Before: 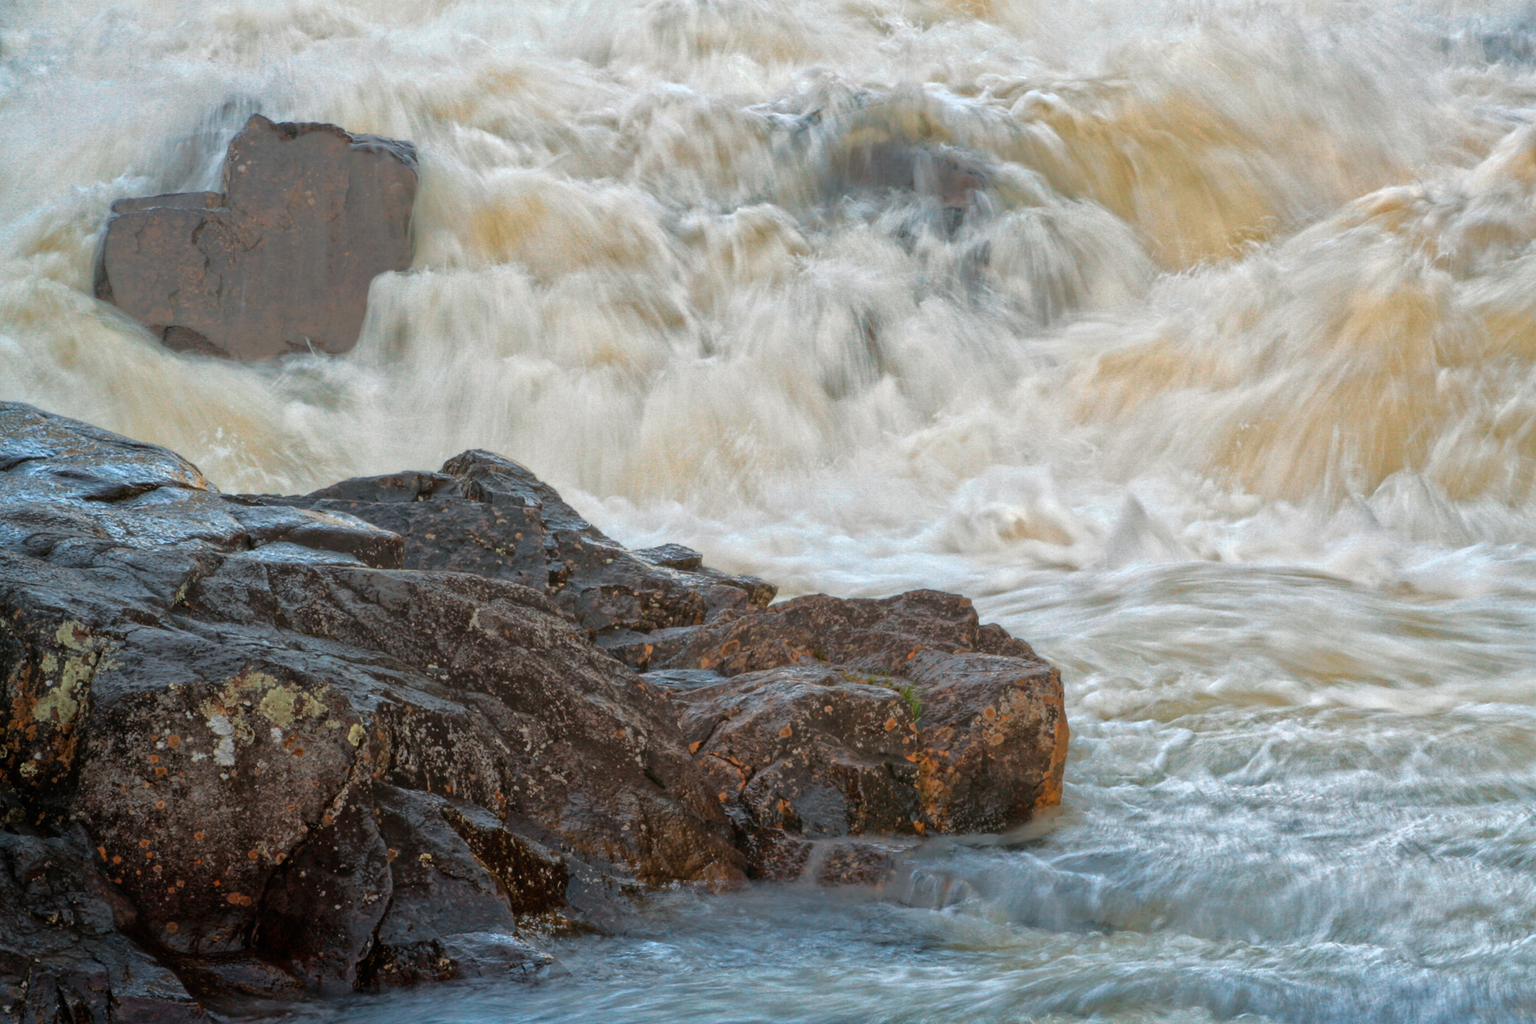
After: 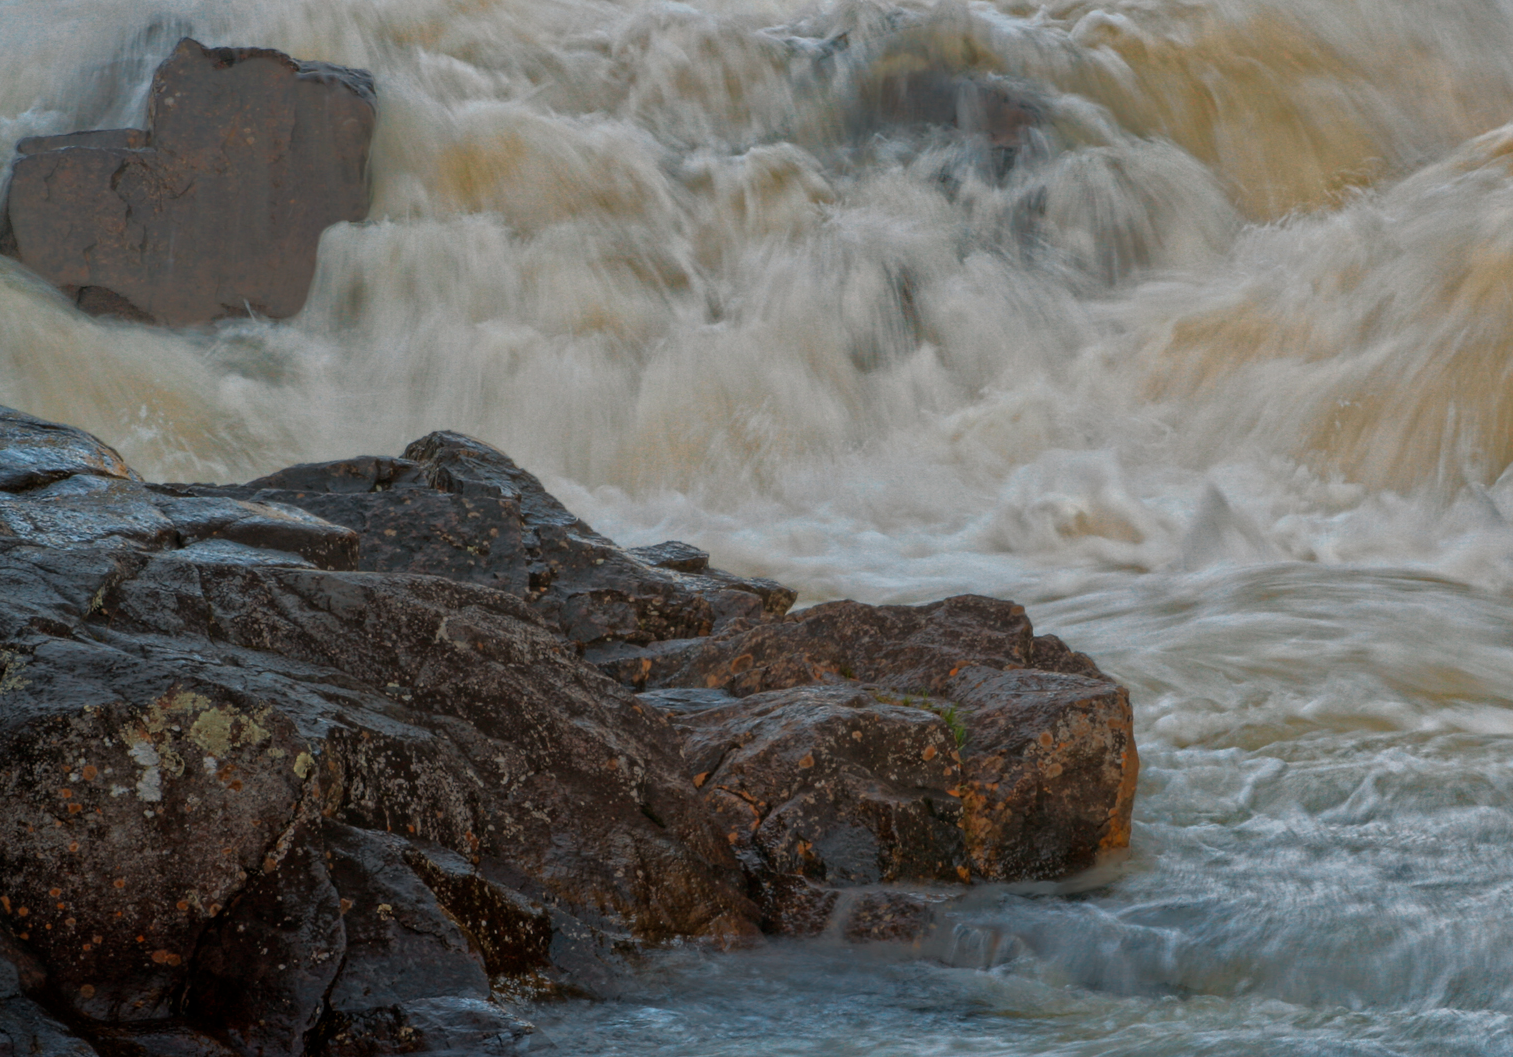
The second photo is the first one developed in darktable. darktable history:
crop: left 6.362%, top 8.051%, right 9.537%, bottom 3.836%
exposure: black level correction 0.001, exposure 0.5 EV, compensate exposure bias true, compensate highlight preservation false
tone equalizer: smoothing diameter 24.98%, edges refinement/feathering 14.54, preserve details guided filter
